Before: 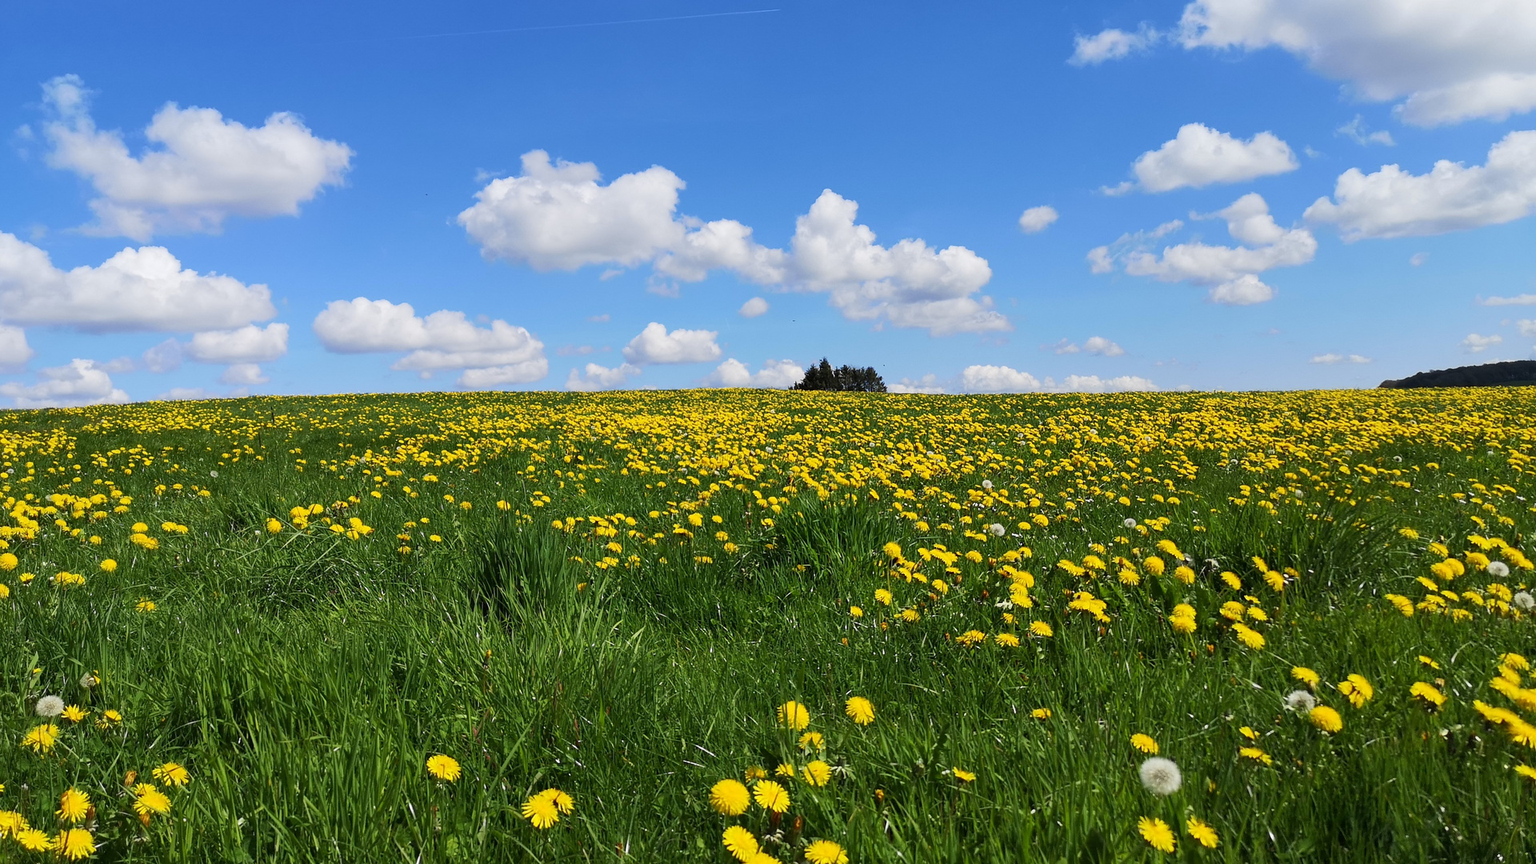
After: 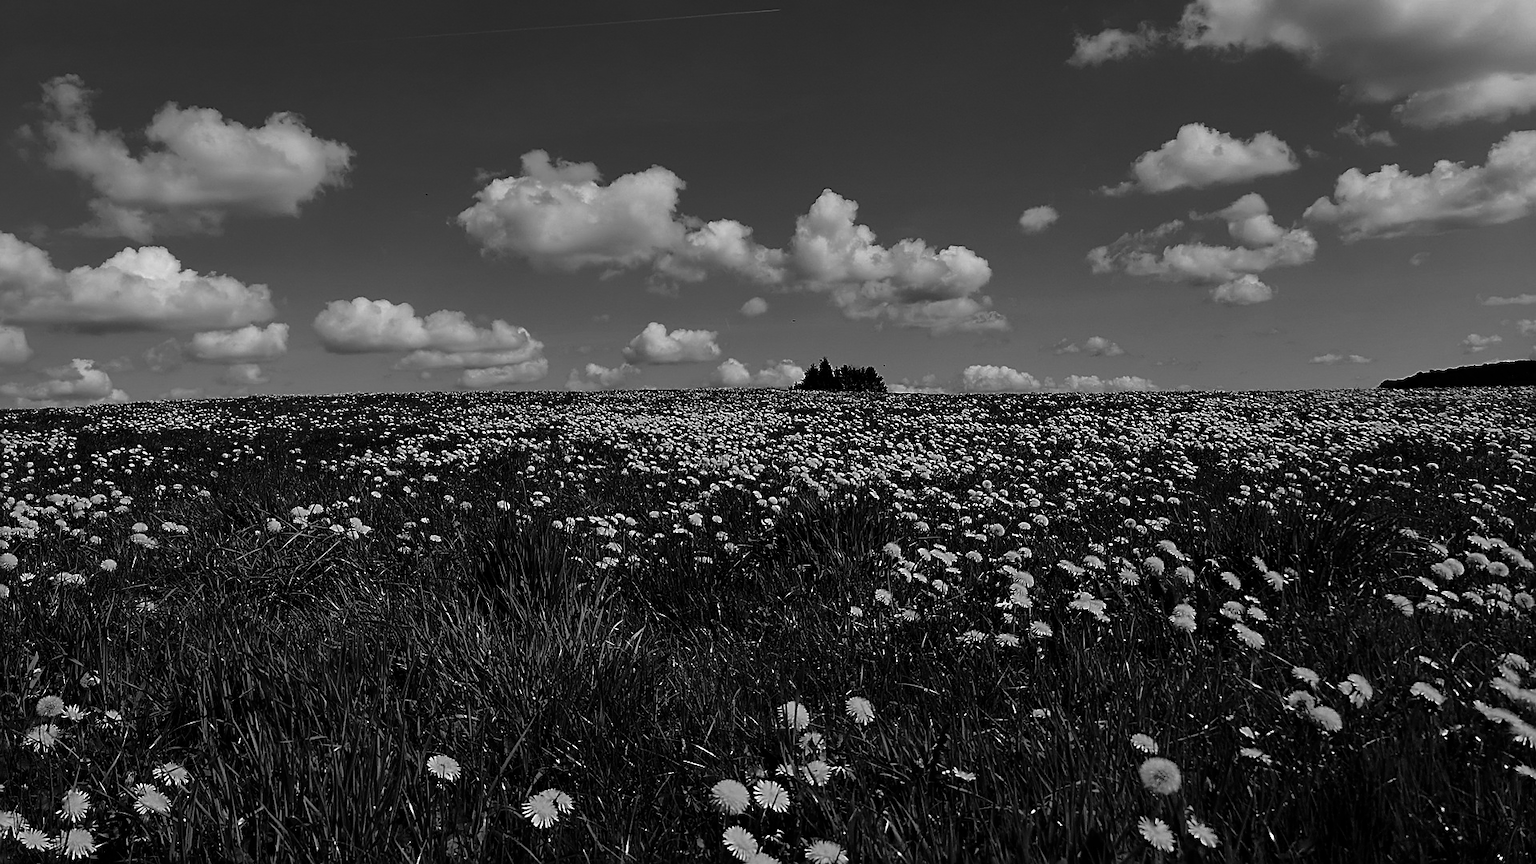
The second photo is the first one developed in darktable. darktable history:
contrast brightness saturation: contrast 0.02, brightness -1, saturation -1
shadows and highlights: on, module defaults
sharpen: on, module defaults
